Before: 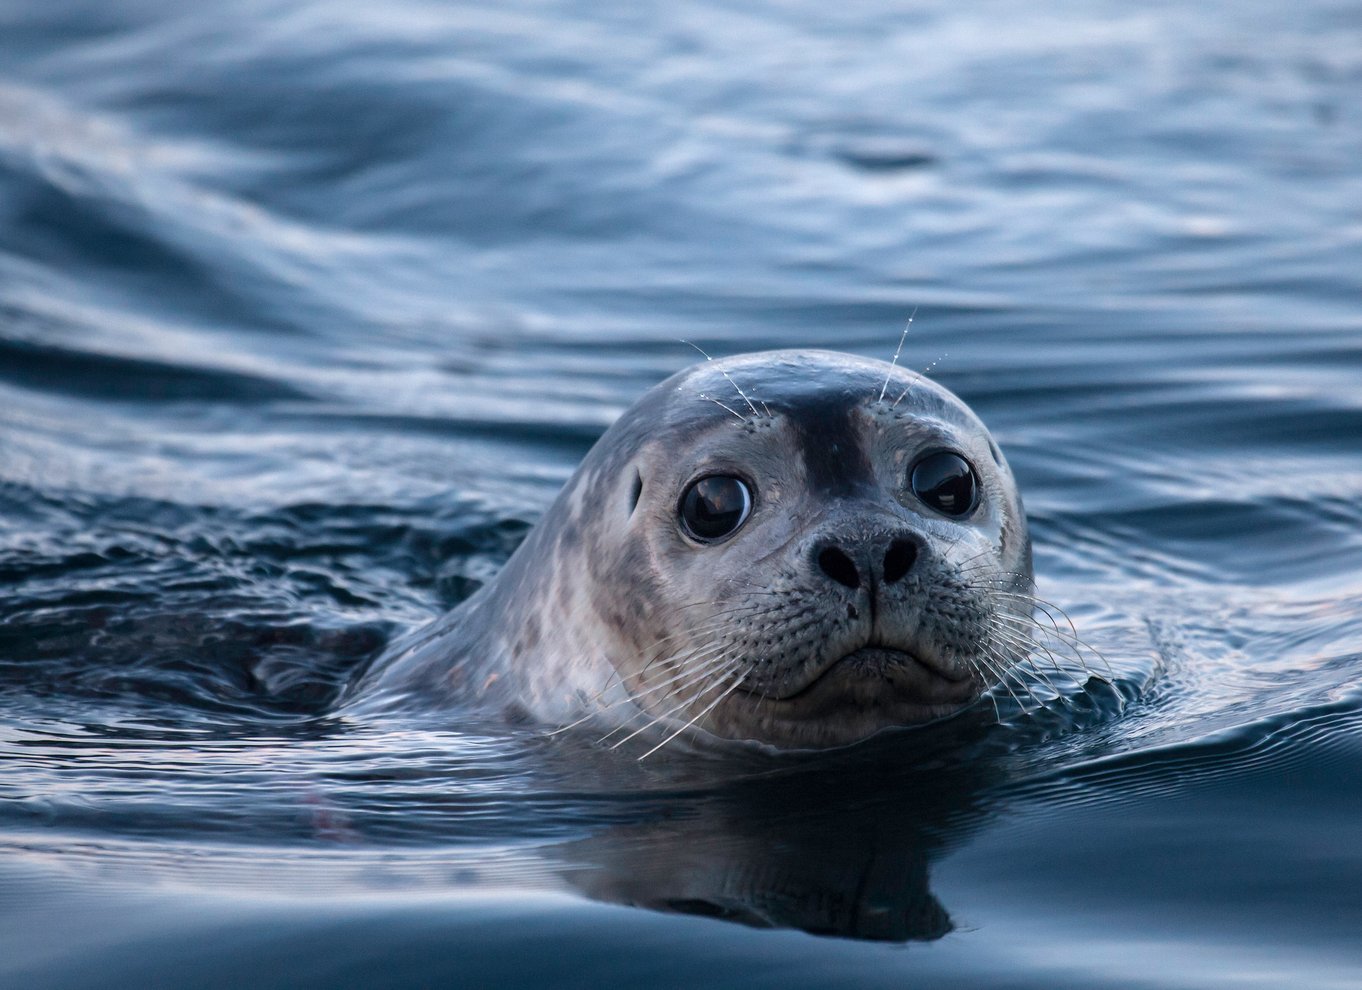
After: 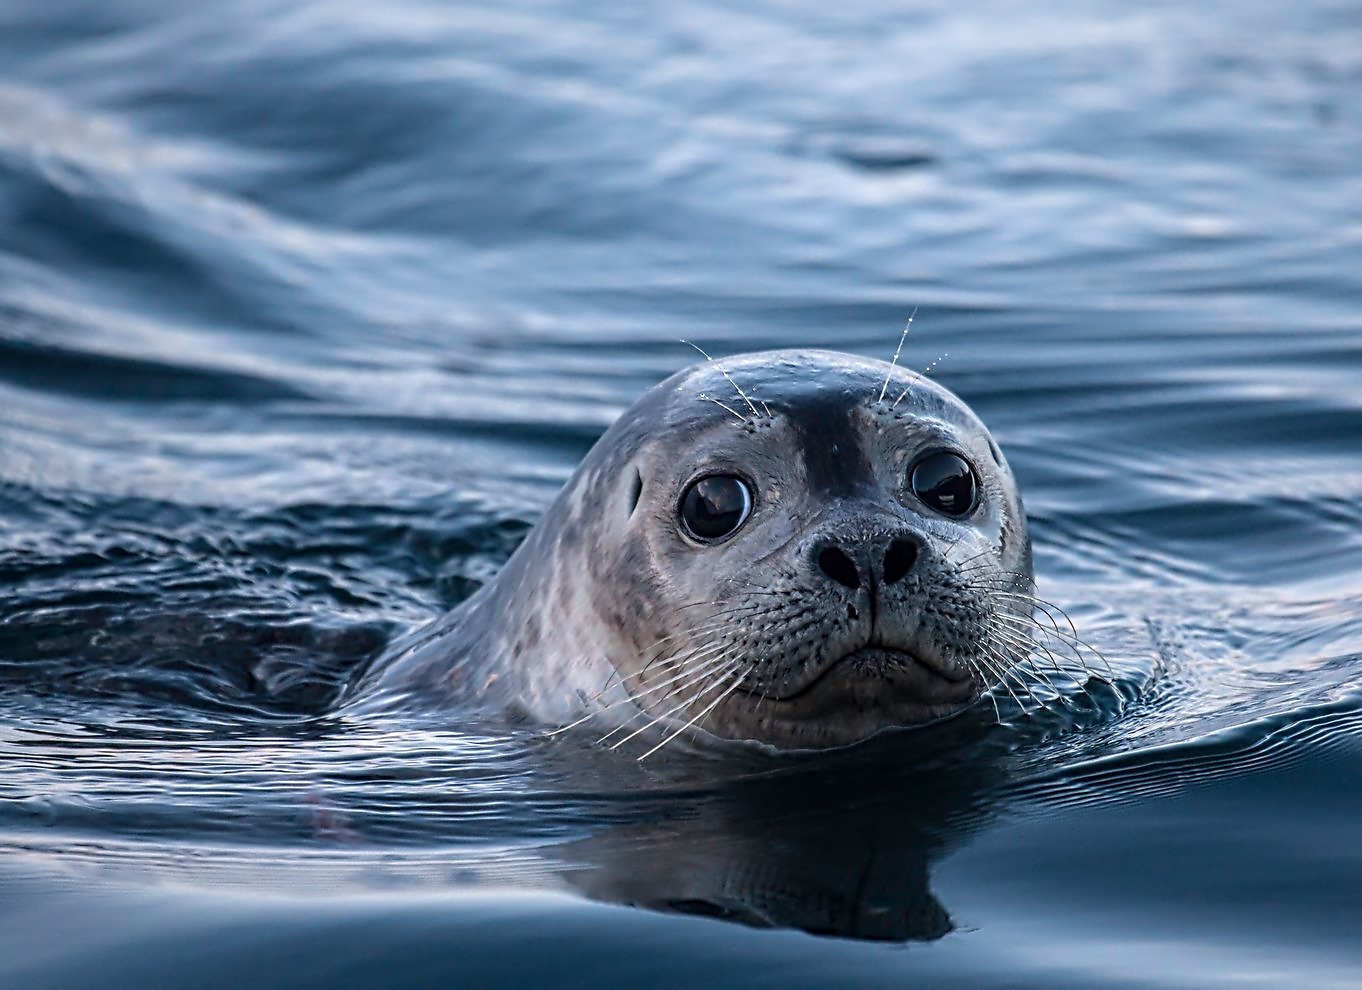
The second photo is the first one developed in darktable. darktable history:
contrast equalizer: y [[0.5, 0.5, 0.5, 0.515, 0.749, 0.84], [0.5 ×6], [0.5 ×6], [0, 0, 0, 0.001, 0.067, 0.262], [0 ×6]]
